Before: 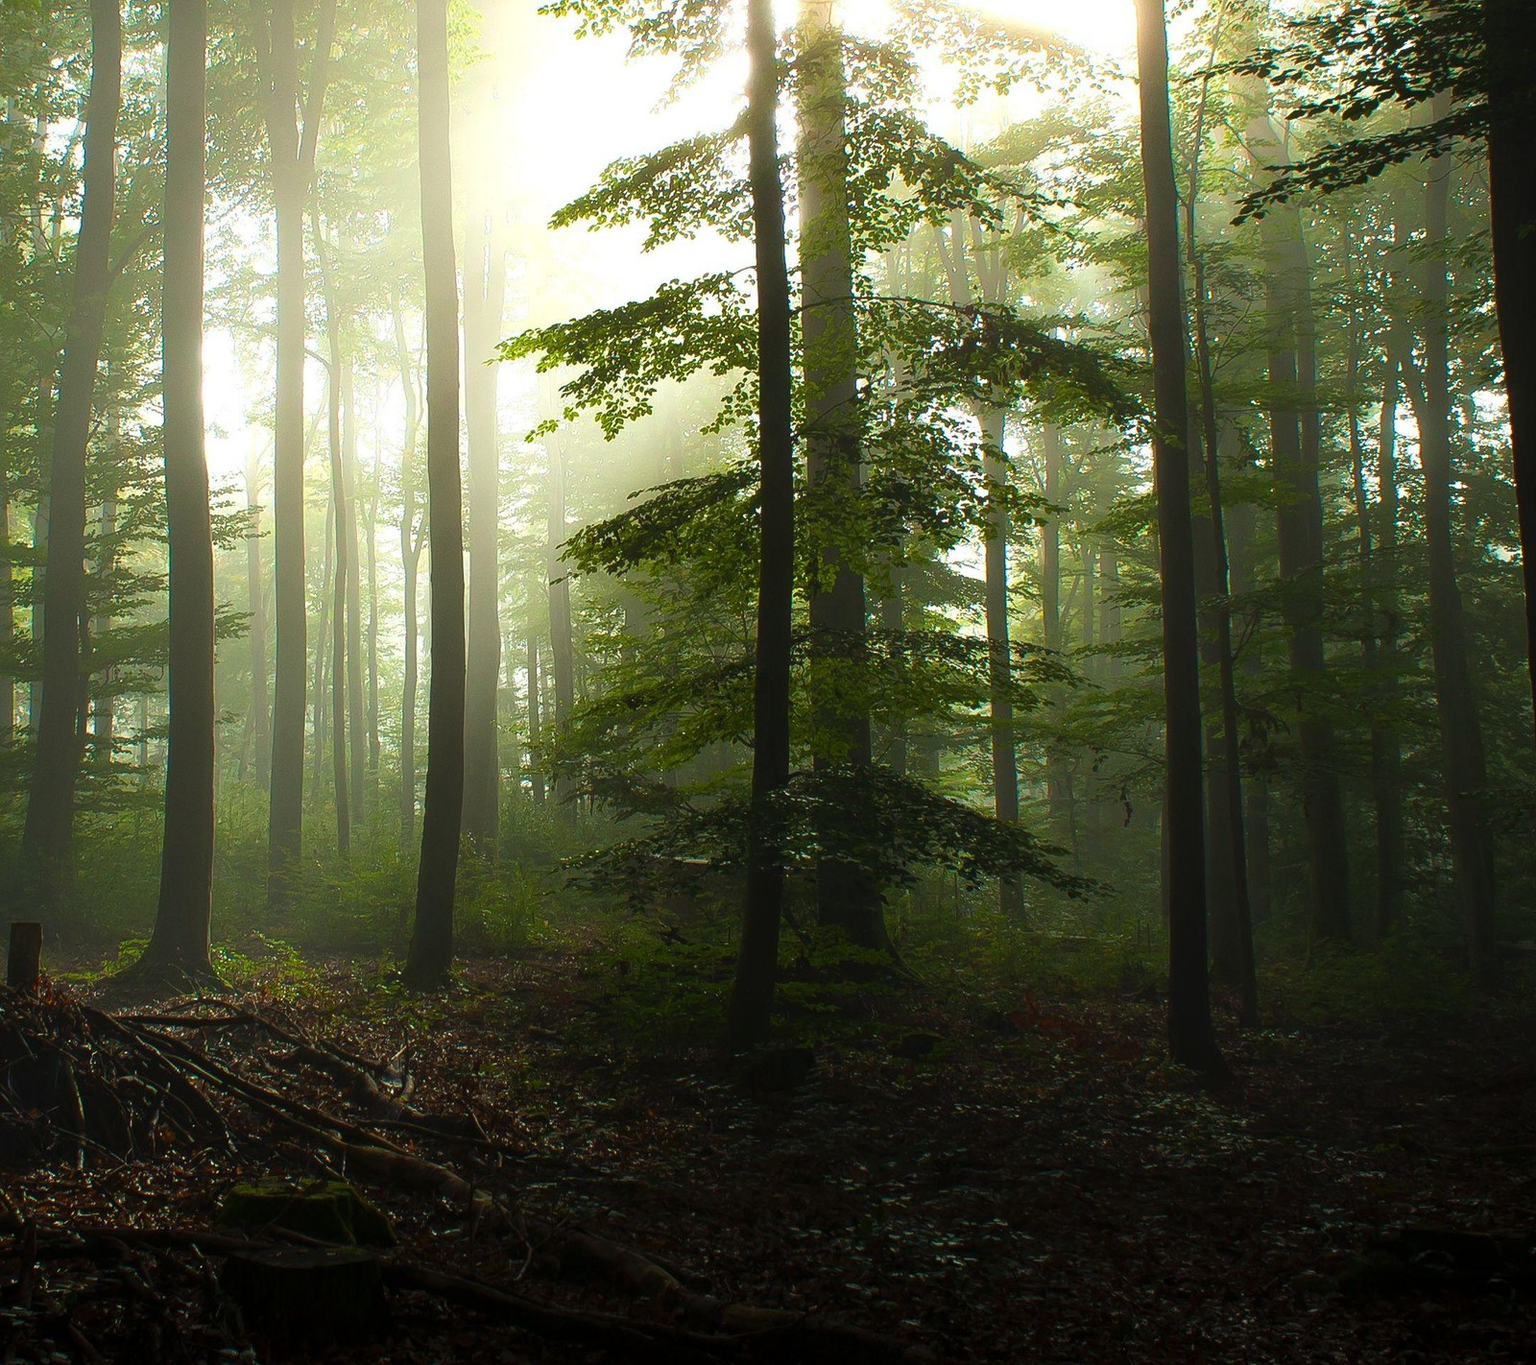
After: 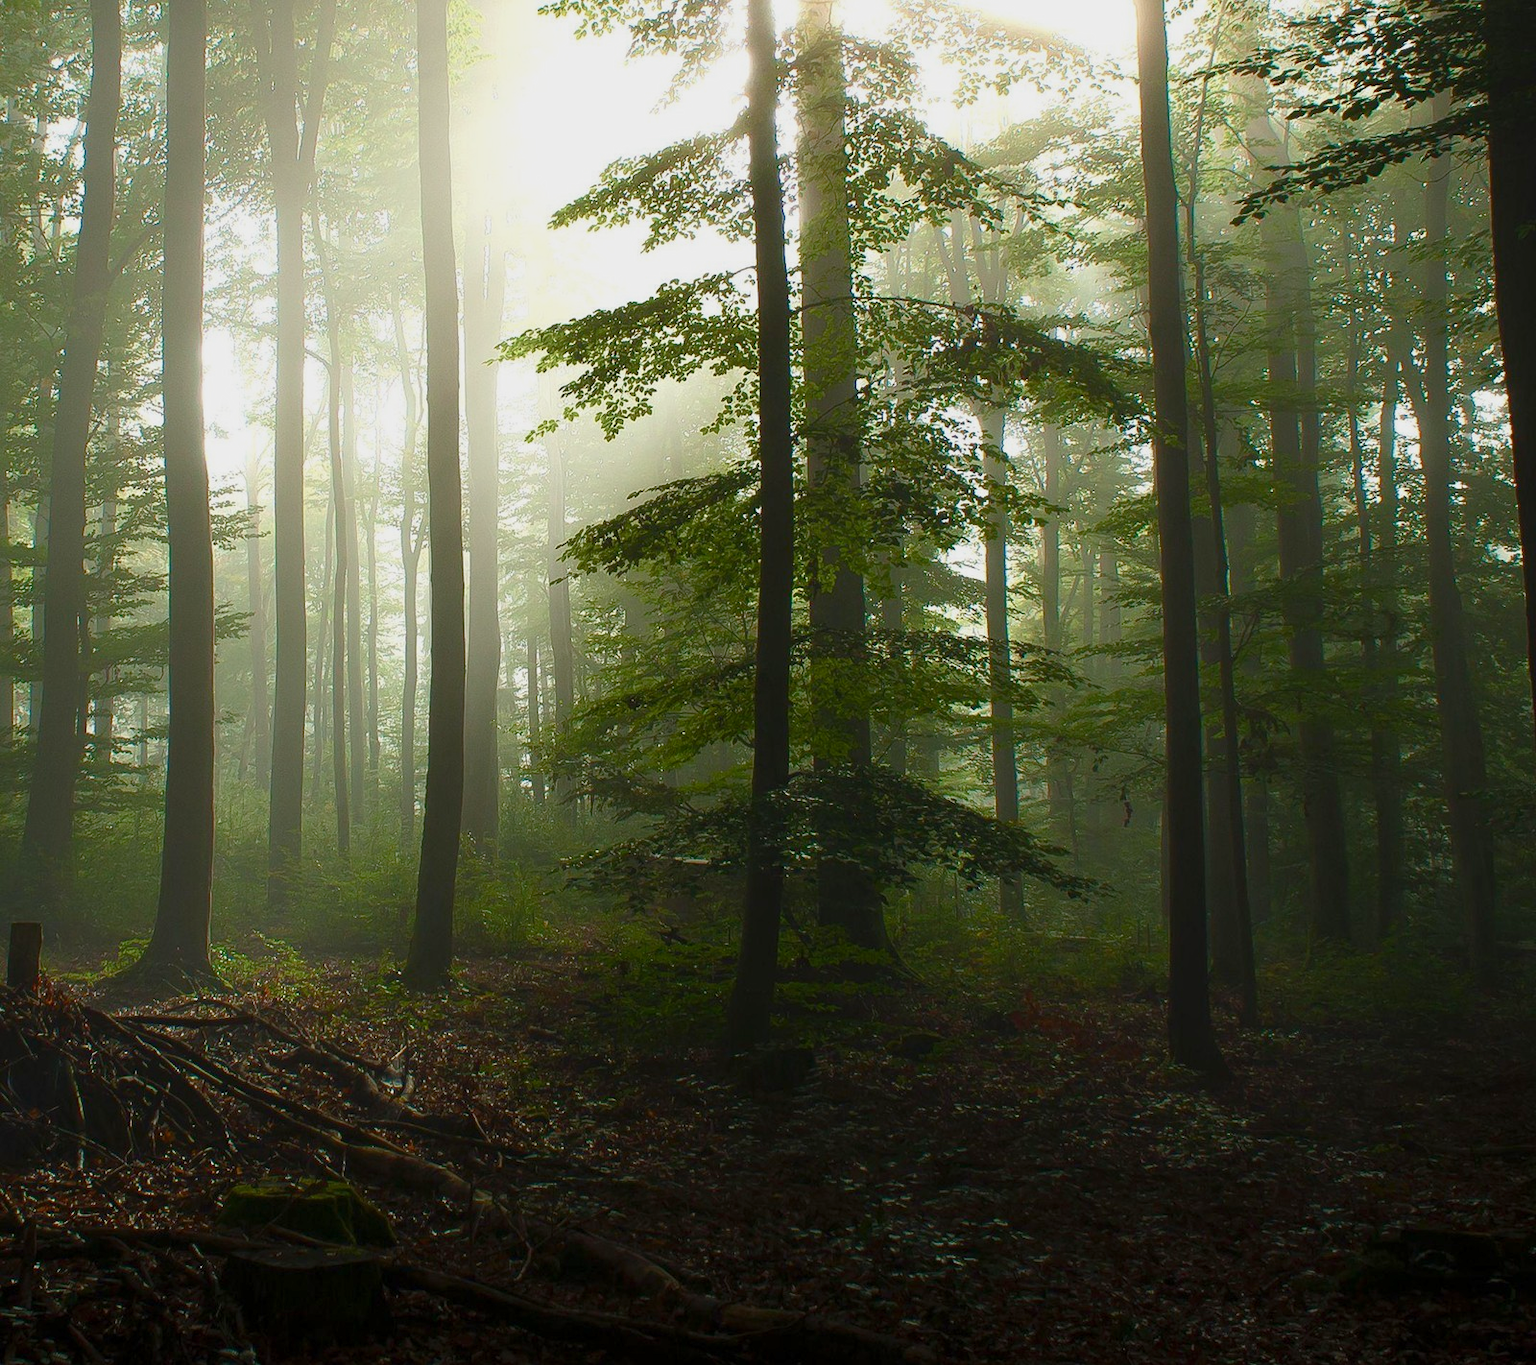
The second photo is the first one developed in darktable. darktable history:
color balance rgb: linear chroma grading › shadows -1.98%, linear chroma grading › highlights -14.94%, linear chroma grading › global chroma -9.788%, linear chroma grading › mid-tones -10.408%, perceptual saturation grading › global saturation 15.473%, perceptual saturation grading › highlights -19.057%, perceptual saturation grading › shadows 19.683%, contrast -9.798%
